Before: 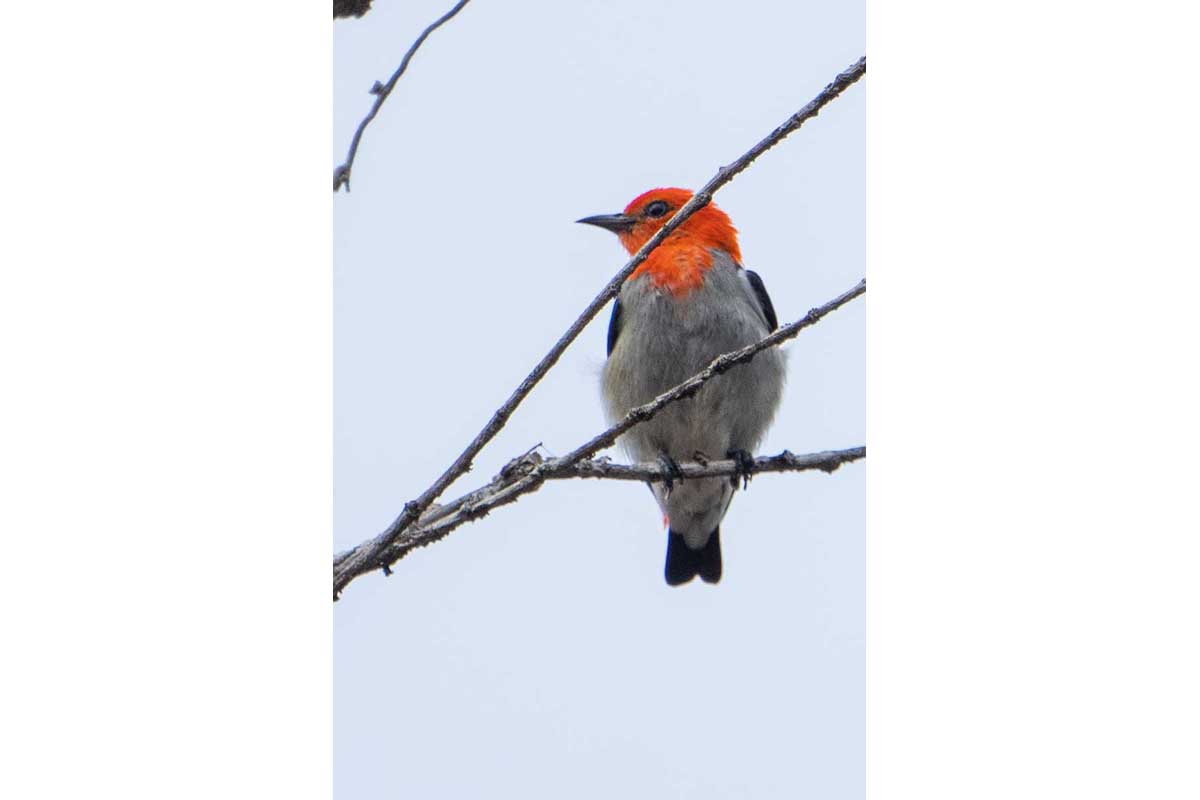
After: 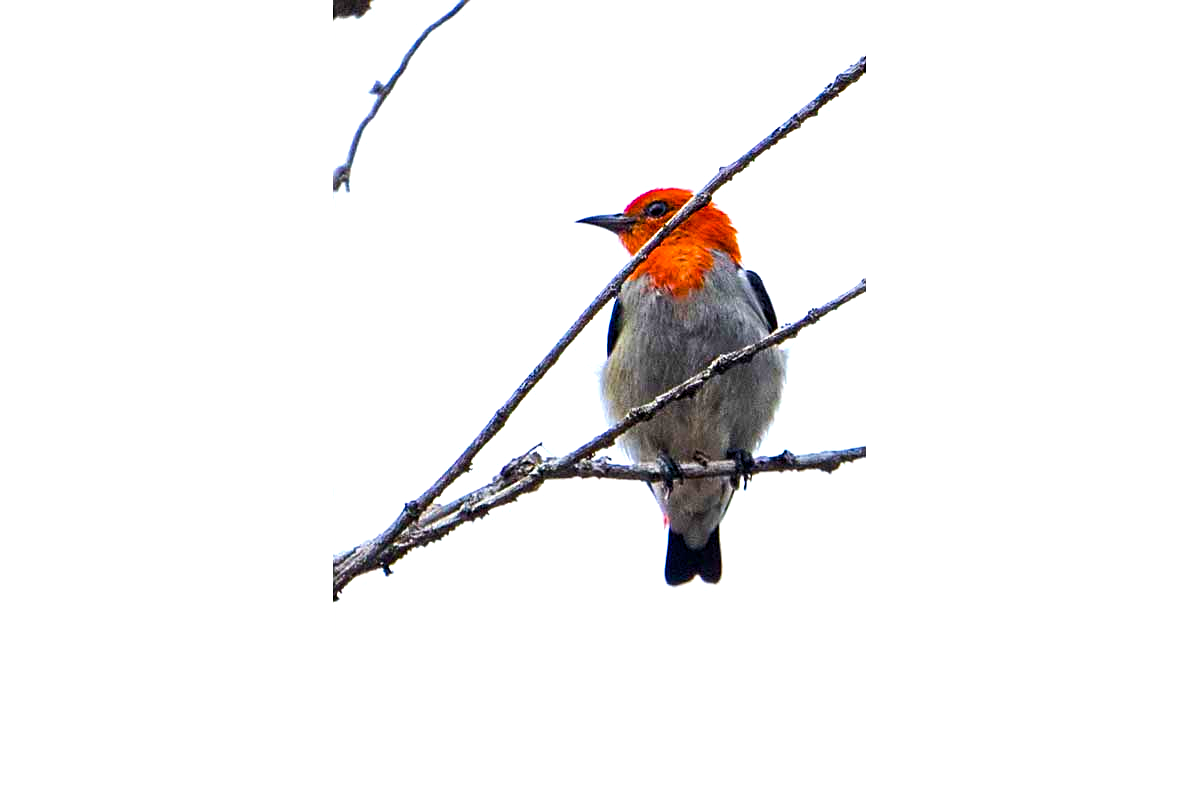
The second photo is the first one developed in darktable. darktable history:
sharpen: on, module defaults
color balance rgb: global offset › luminance -0.37%, perceptual saturation grading › highlights -17.77%, perceptual saturation grading › mid-tones 33.1%, perceptual saturation grading › shadows 50.52%, perceptual brilliance grading › highlights 20%, perceptual brilliance grading › mid-tones 20%, perceptual brilliance grading › shadows -20%, global vibrance 50%
